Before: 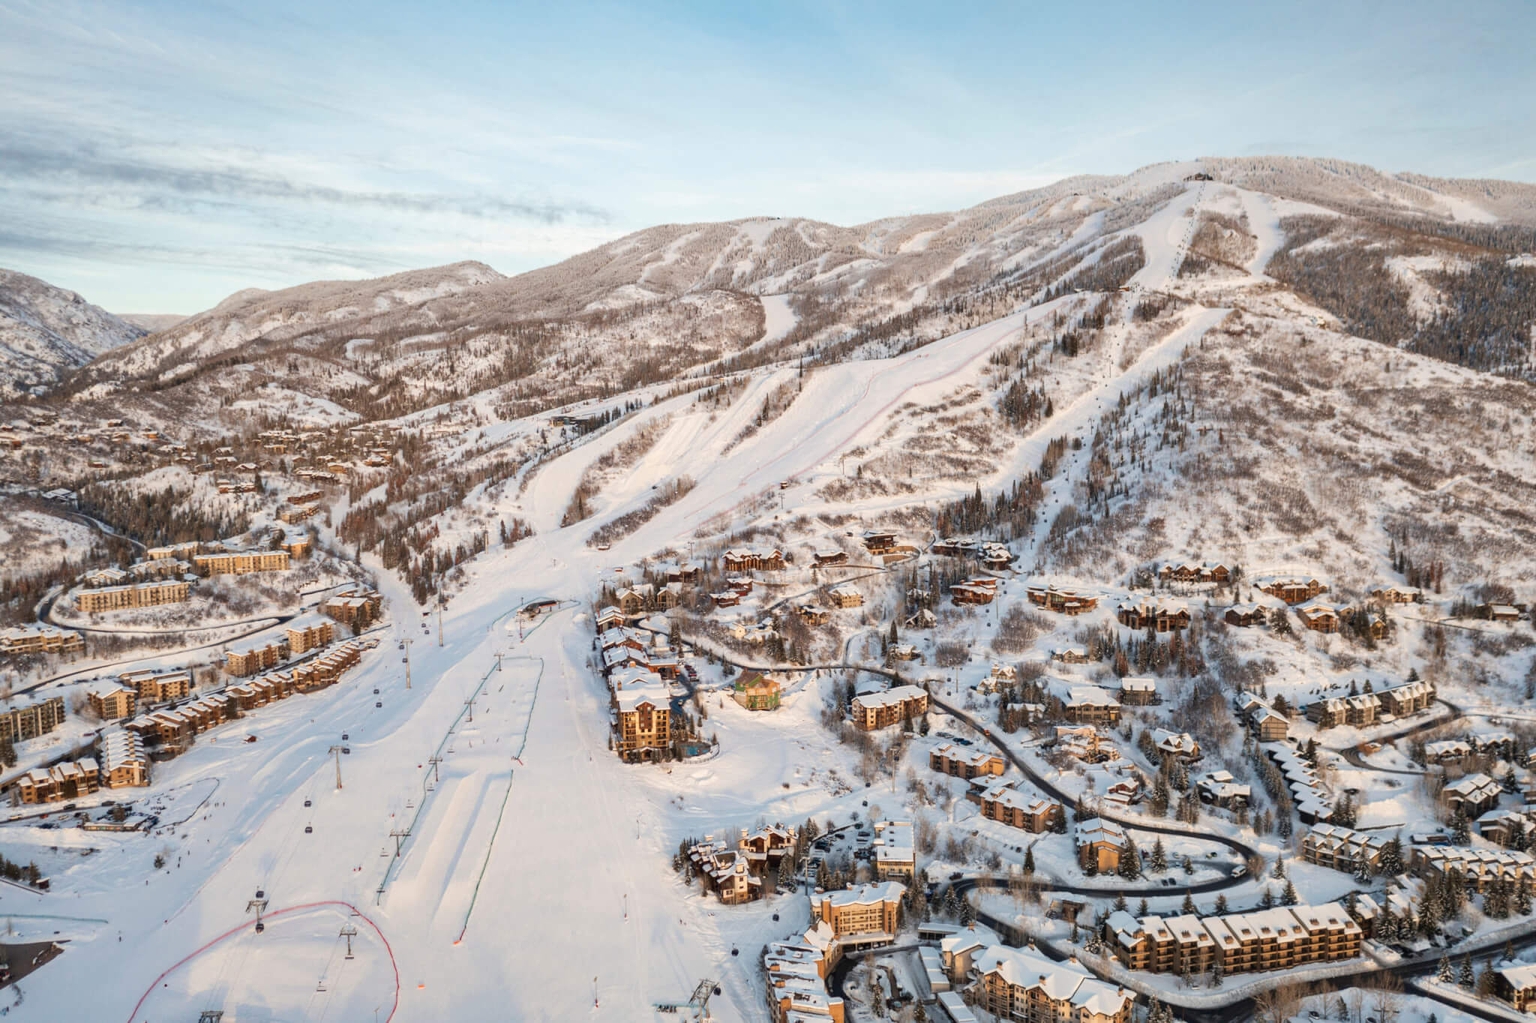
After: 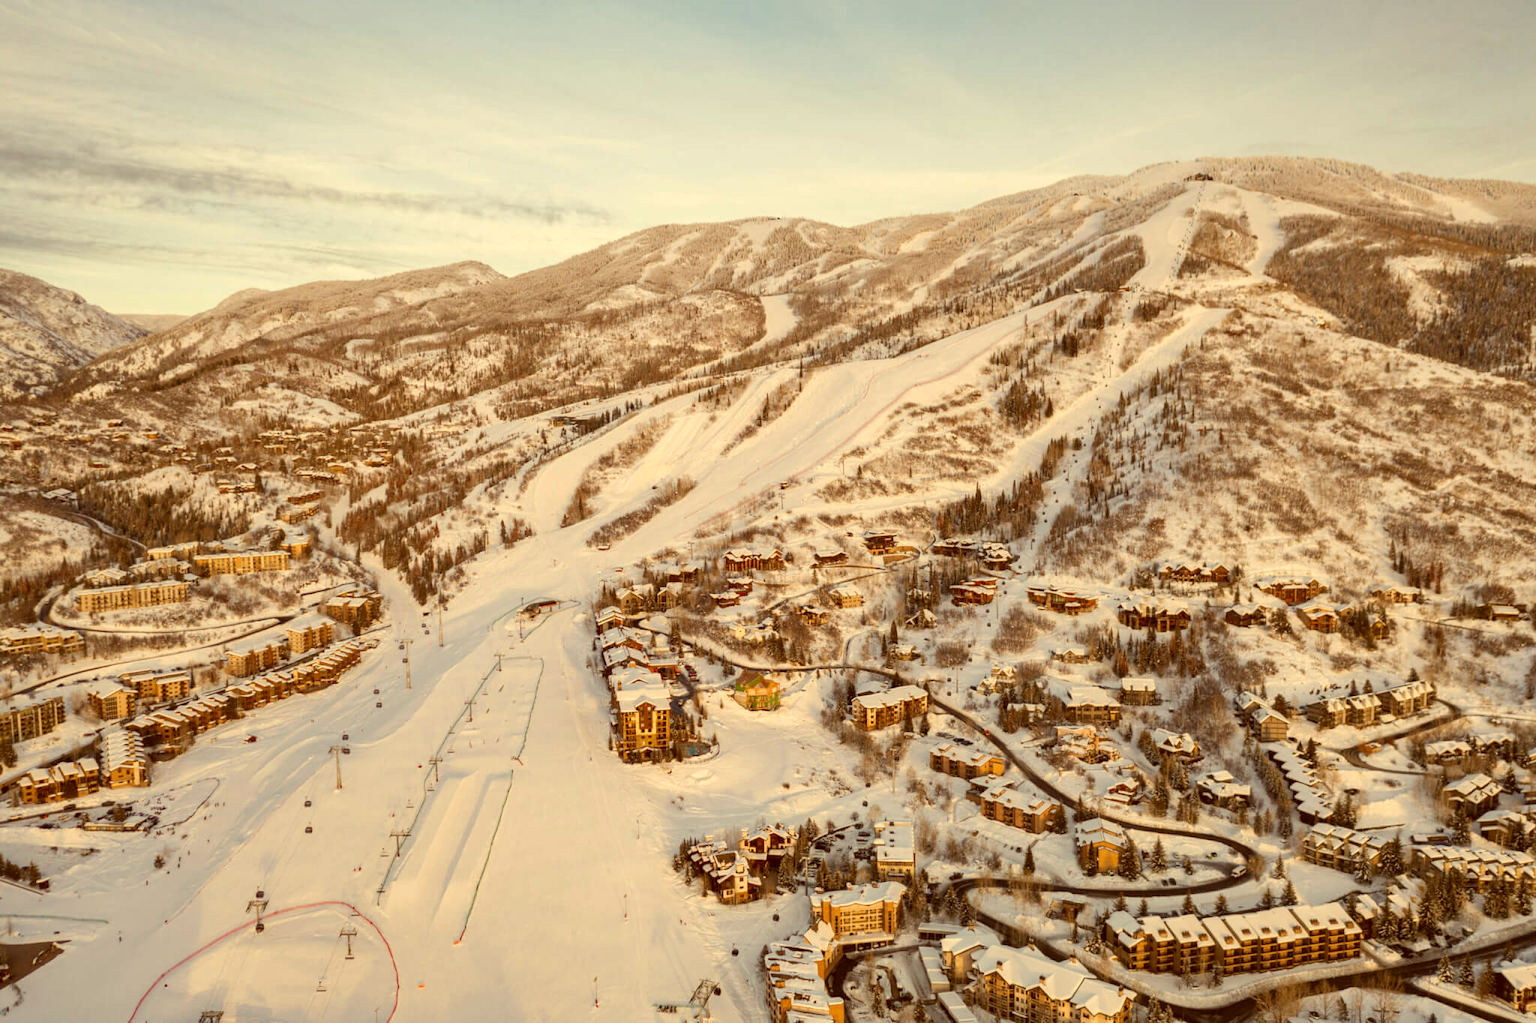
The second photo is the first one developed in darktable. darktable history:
color correction: highlights a* 1.22, highlights b* 24.81, shadows a* 16.08, shadows b* 24.55
